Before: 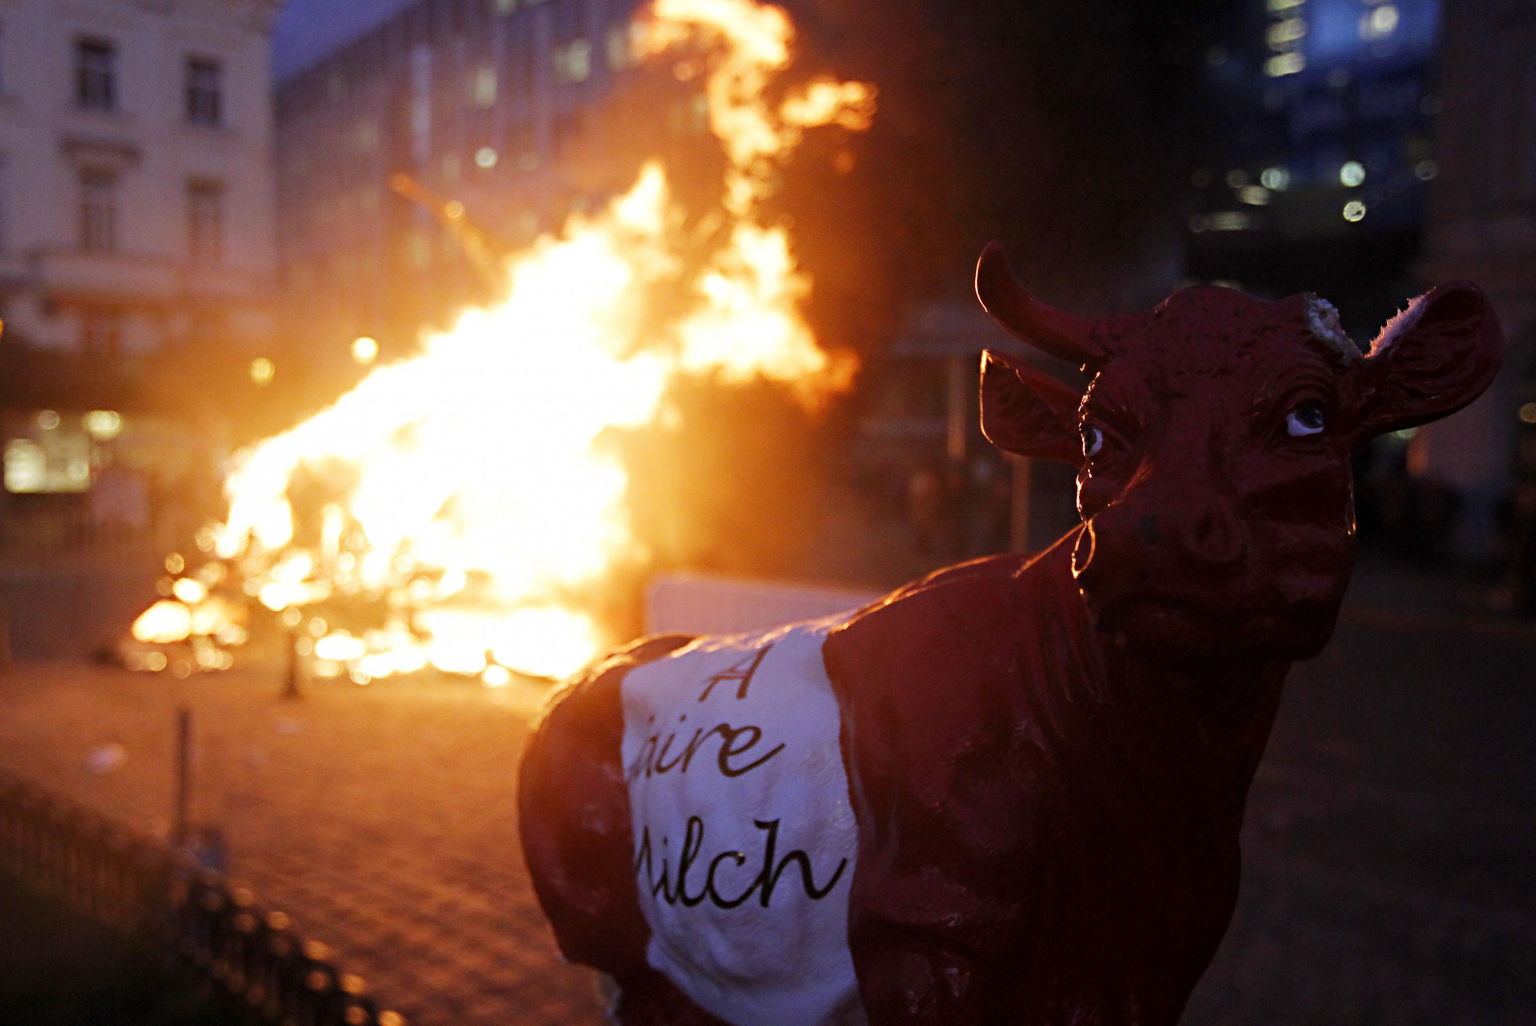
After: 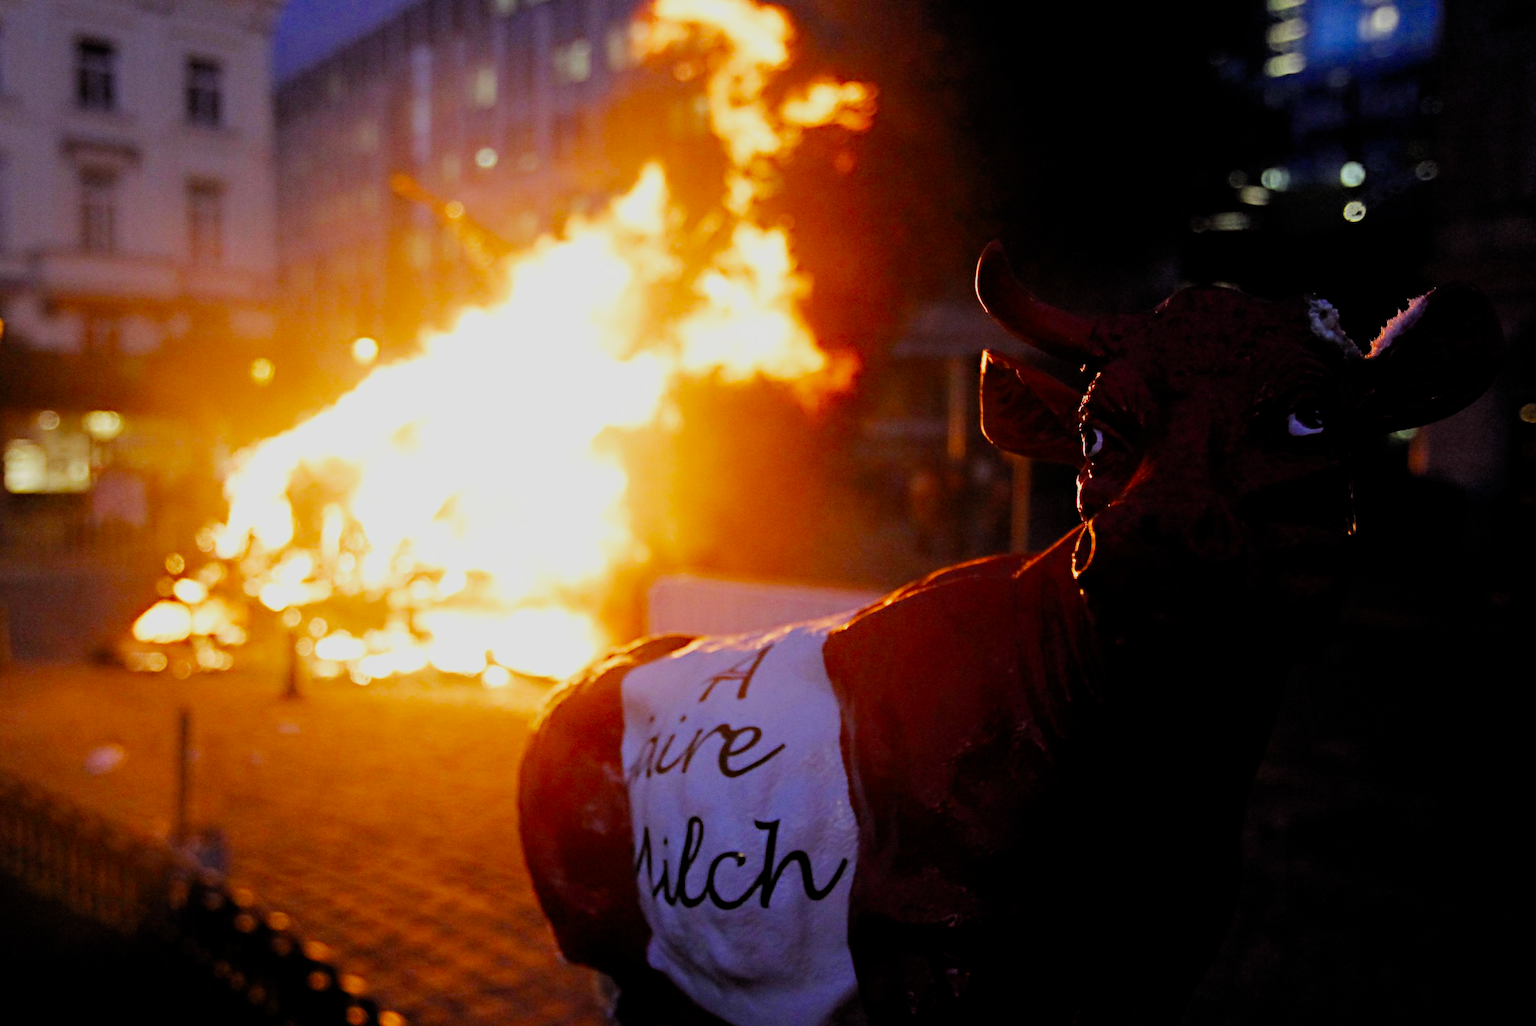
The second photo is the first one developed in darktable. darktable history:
filmic rgb: black relative exposure -7.75 EV, white relative exposure 4.4 EV, target black luminance 0%, hardness 3.76, latitude 50.71%, contrast 1.065, highlights saturation mix 9.27%, shadows ↔ highlights balance -0.209%, color science v4 (2020)
